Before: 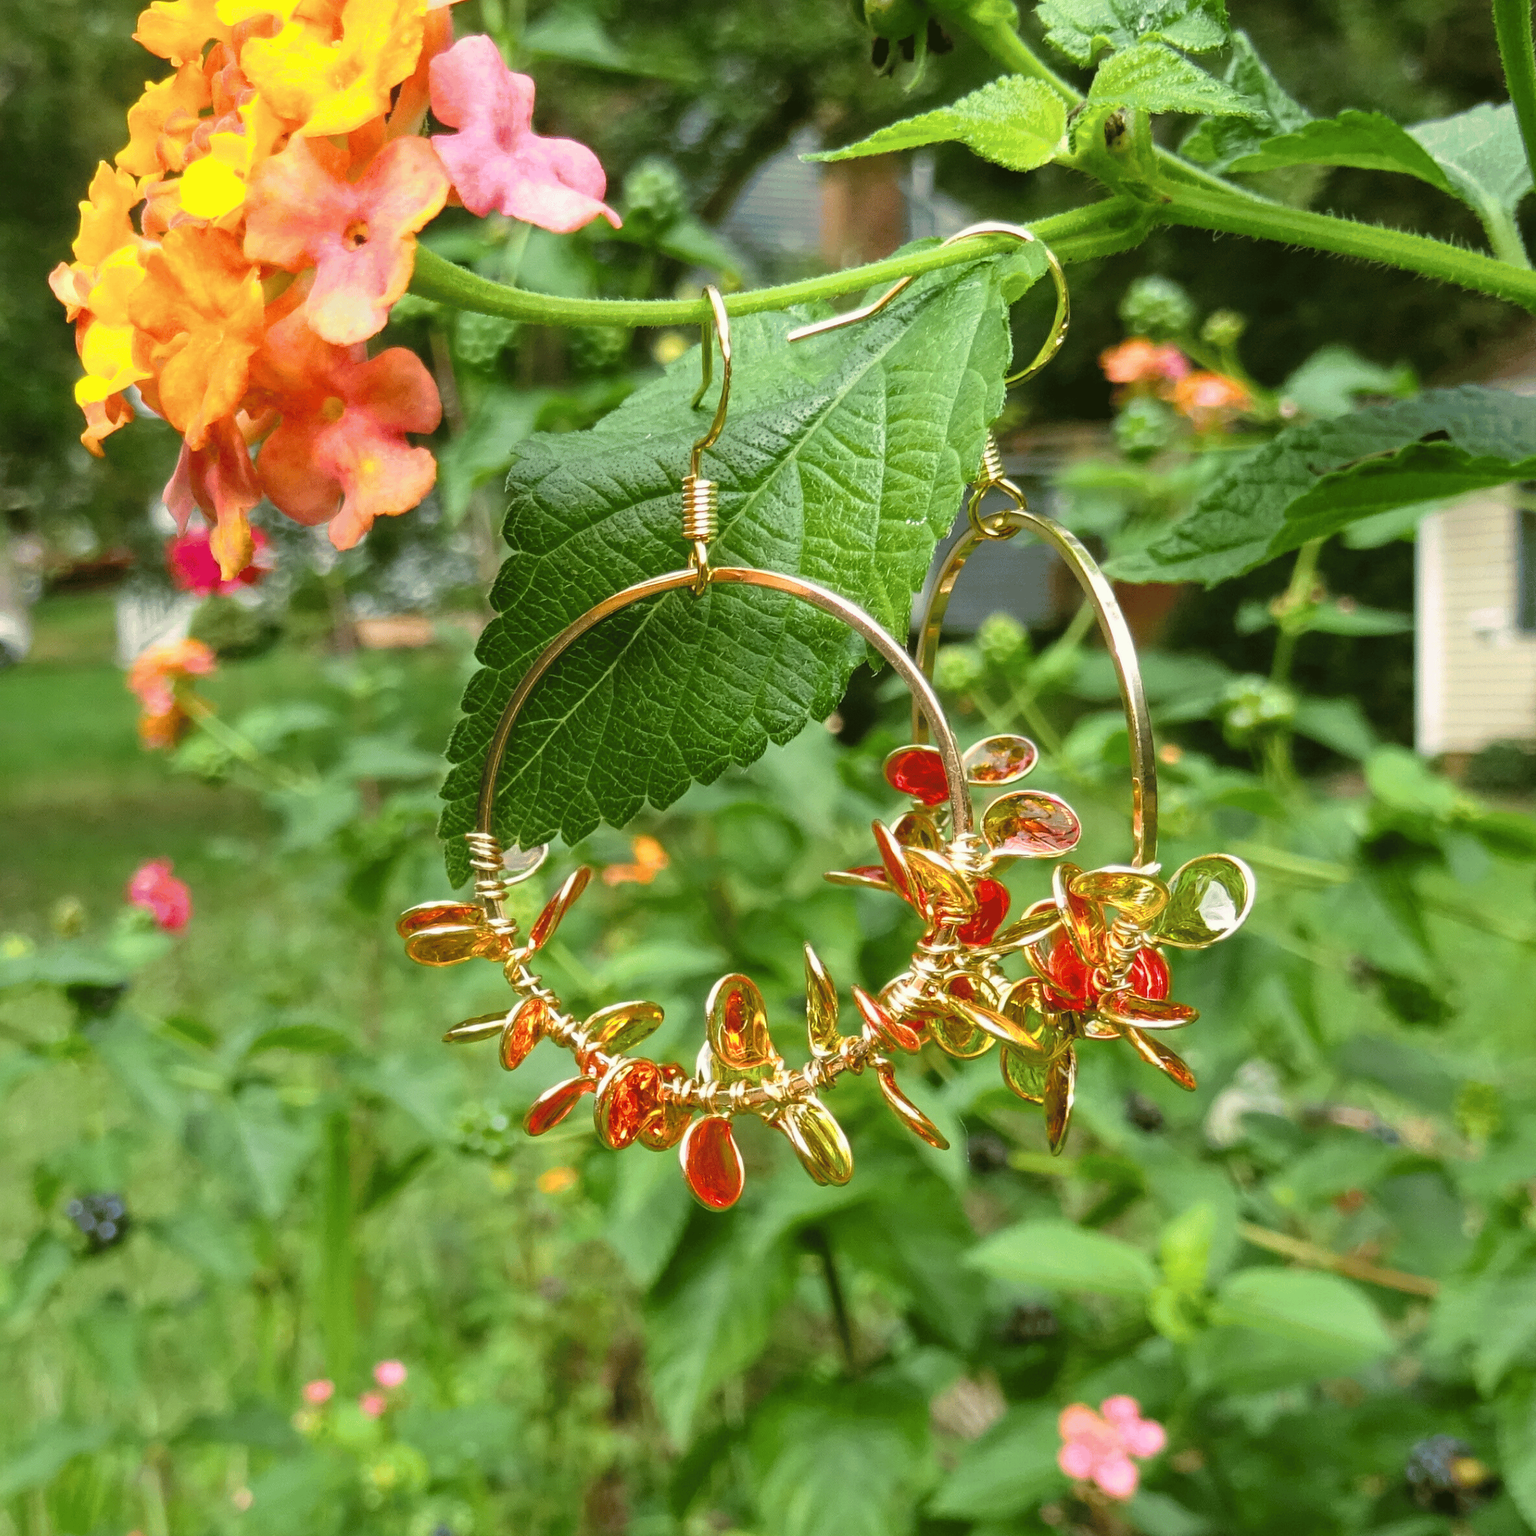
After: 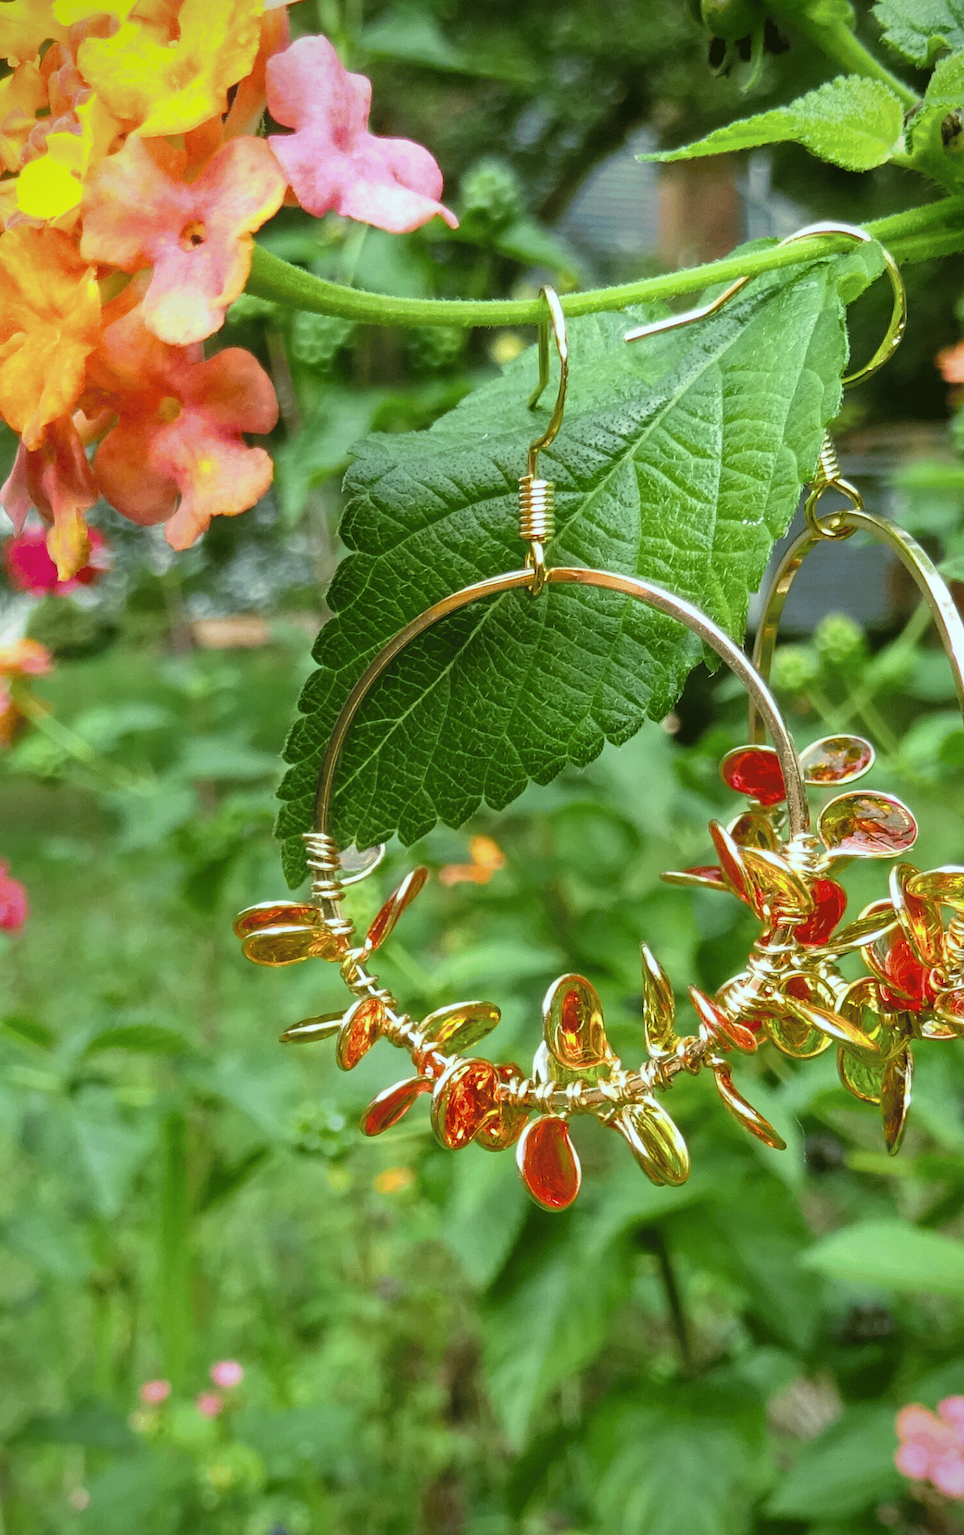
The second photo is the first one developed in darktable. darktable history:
white balance: red 0.925, blue 1.046
crop: left 10.644%, right 26.528%
vignetting: saturation 0, unbound false
tone equalizer: on, module defaults
